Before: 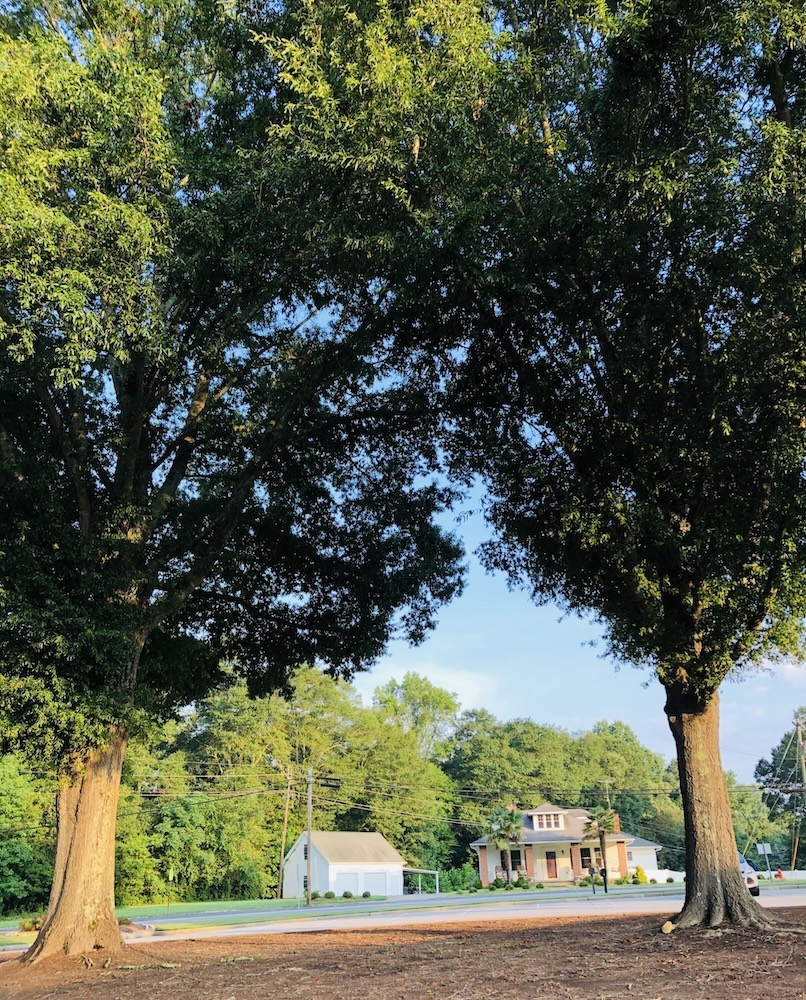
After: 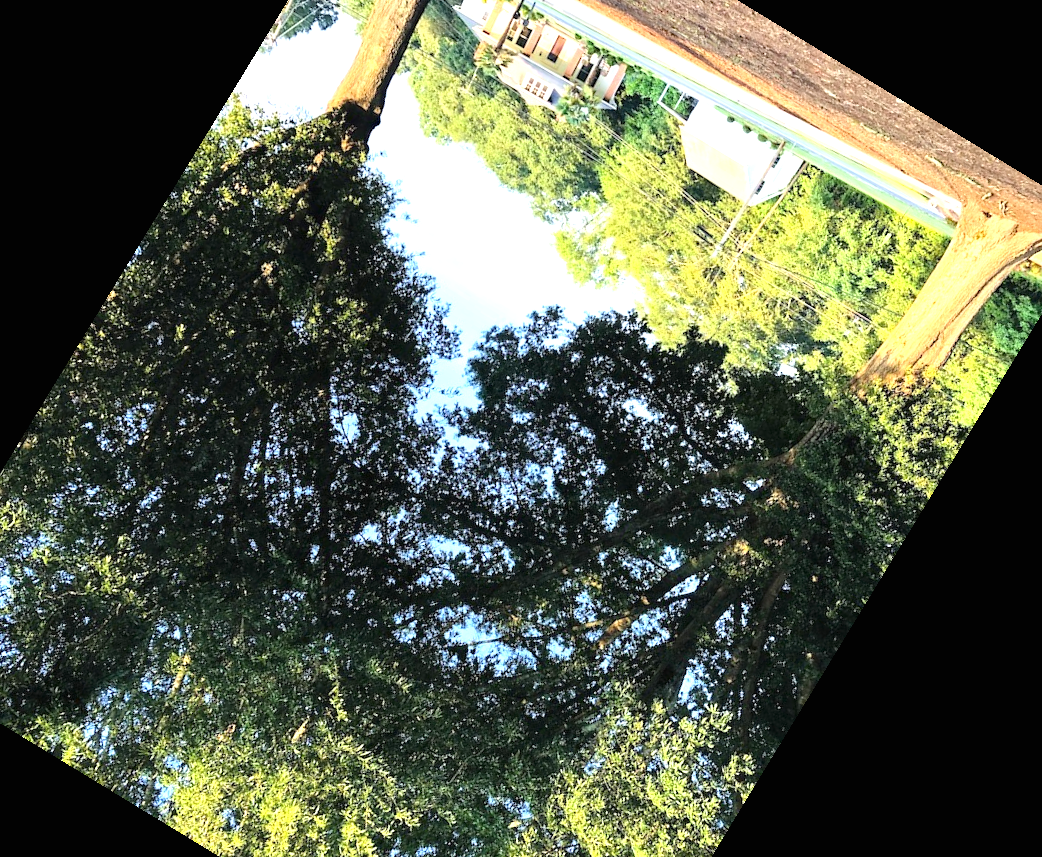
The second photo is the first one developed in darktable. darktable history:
exposure: black level correction 0, exposure 1.2 EV, compensate exposure bias true, compensate highlight preservation false
haze removal: compatibility mode true, adaptive false
crop and rotate: angle 148.68°, left 9.111%, top 15.603%, right 4.588%, bottom 17.041%
